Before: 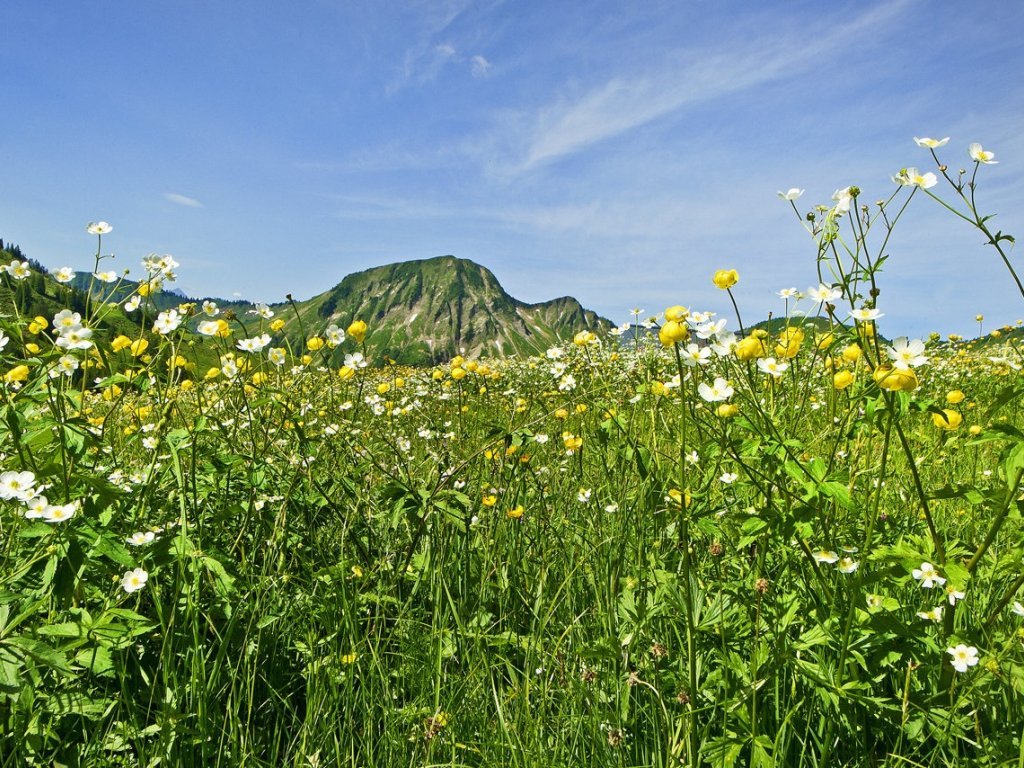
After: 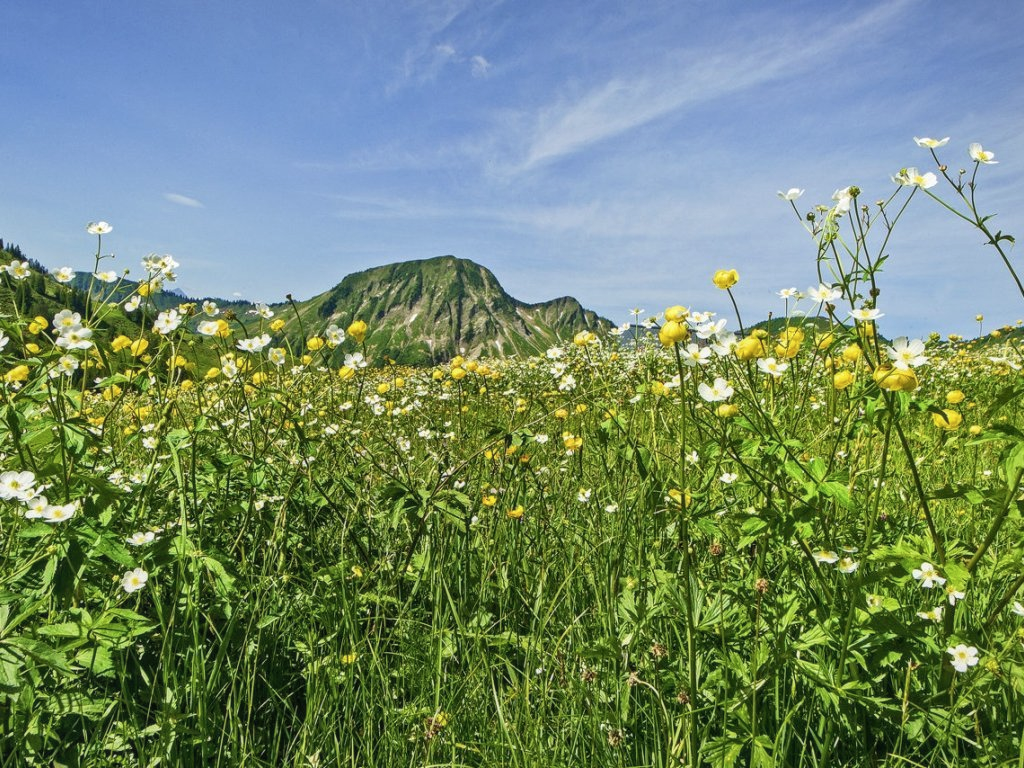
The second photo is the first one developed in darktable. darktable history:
contrast brightness saturation: contrast -0.09, saturation -0.089
local contrast: on, module defaults
